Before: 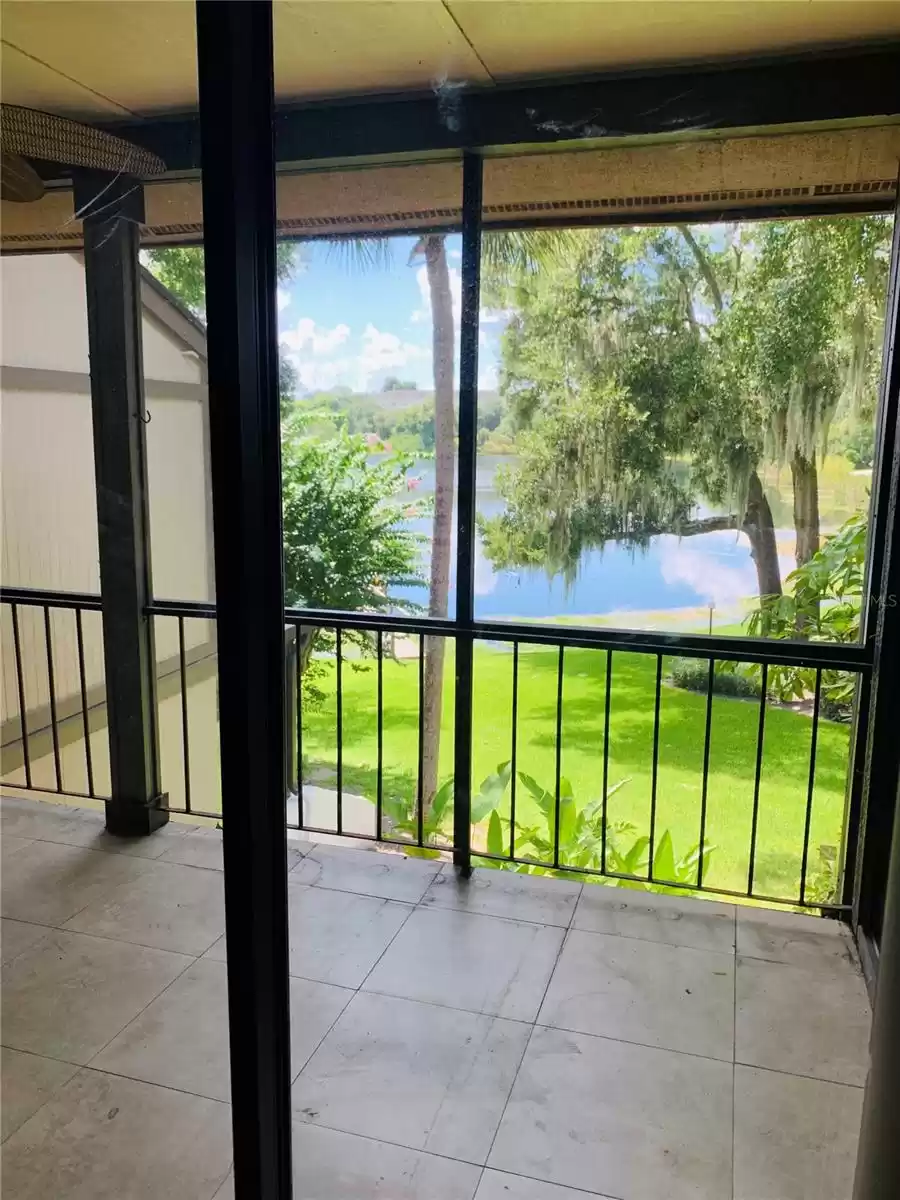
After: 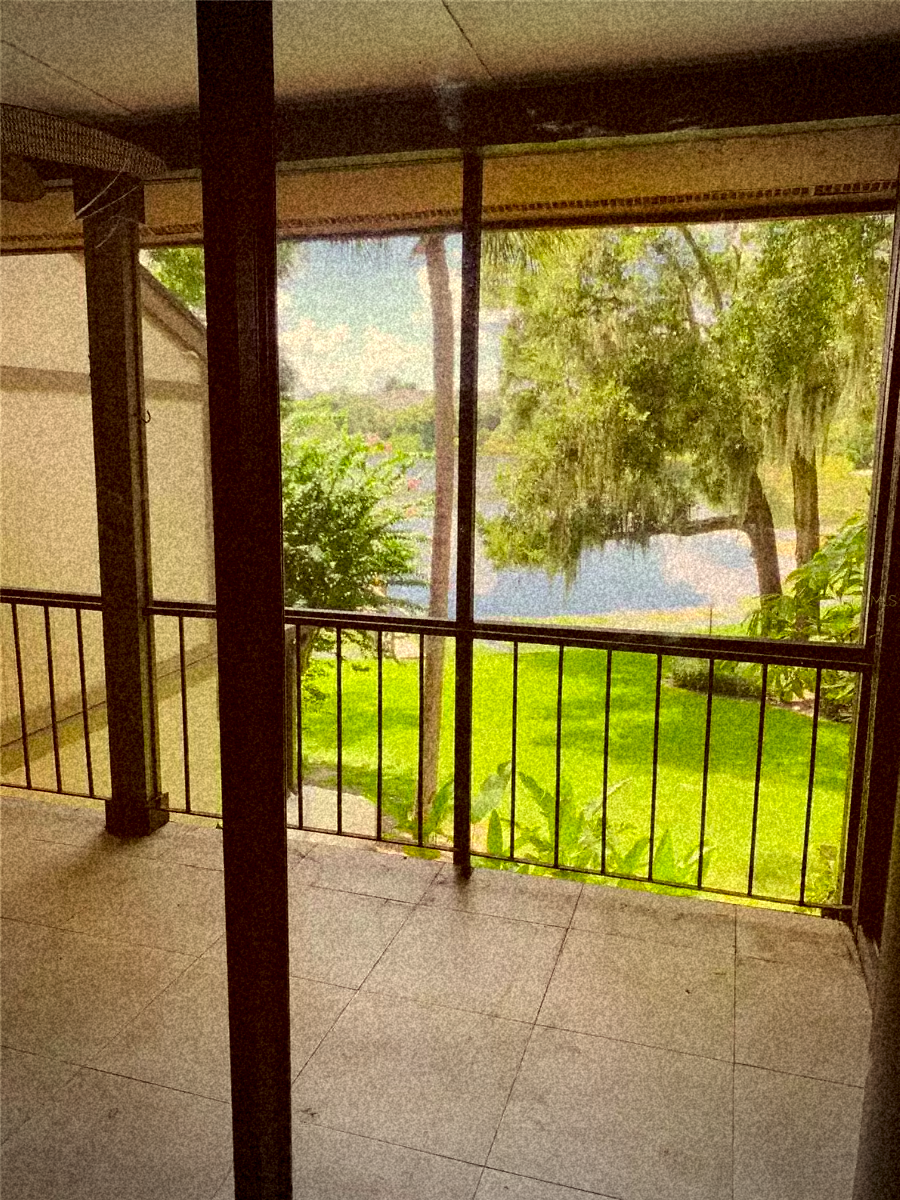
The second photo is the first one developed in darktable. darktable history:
color correction: highlights a* 1.12, highlights b* 24.26, shadows a* 15.58, shadows b* 24.26
vignetting: fall-off start 100%, brightness -0.282, width/height ratio 1.31
grain: coarseness 46.9 ISO, strength 50.21%, mid-tones bias 0%
